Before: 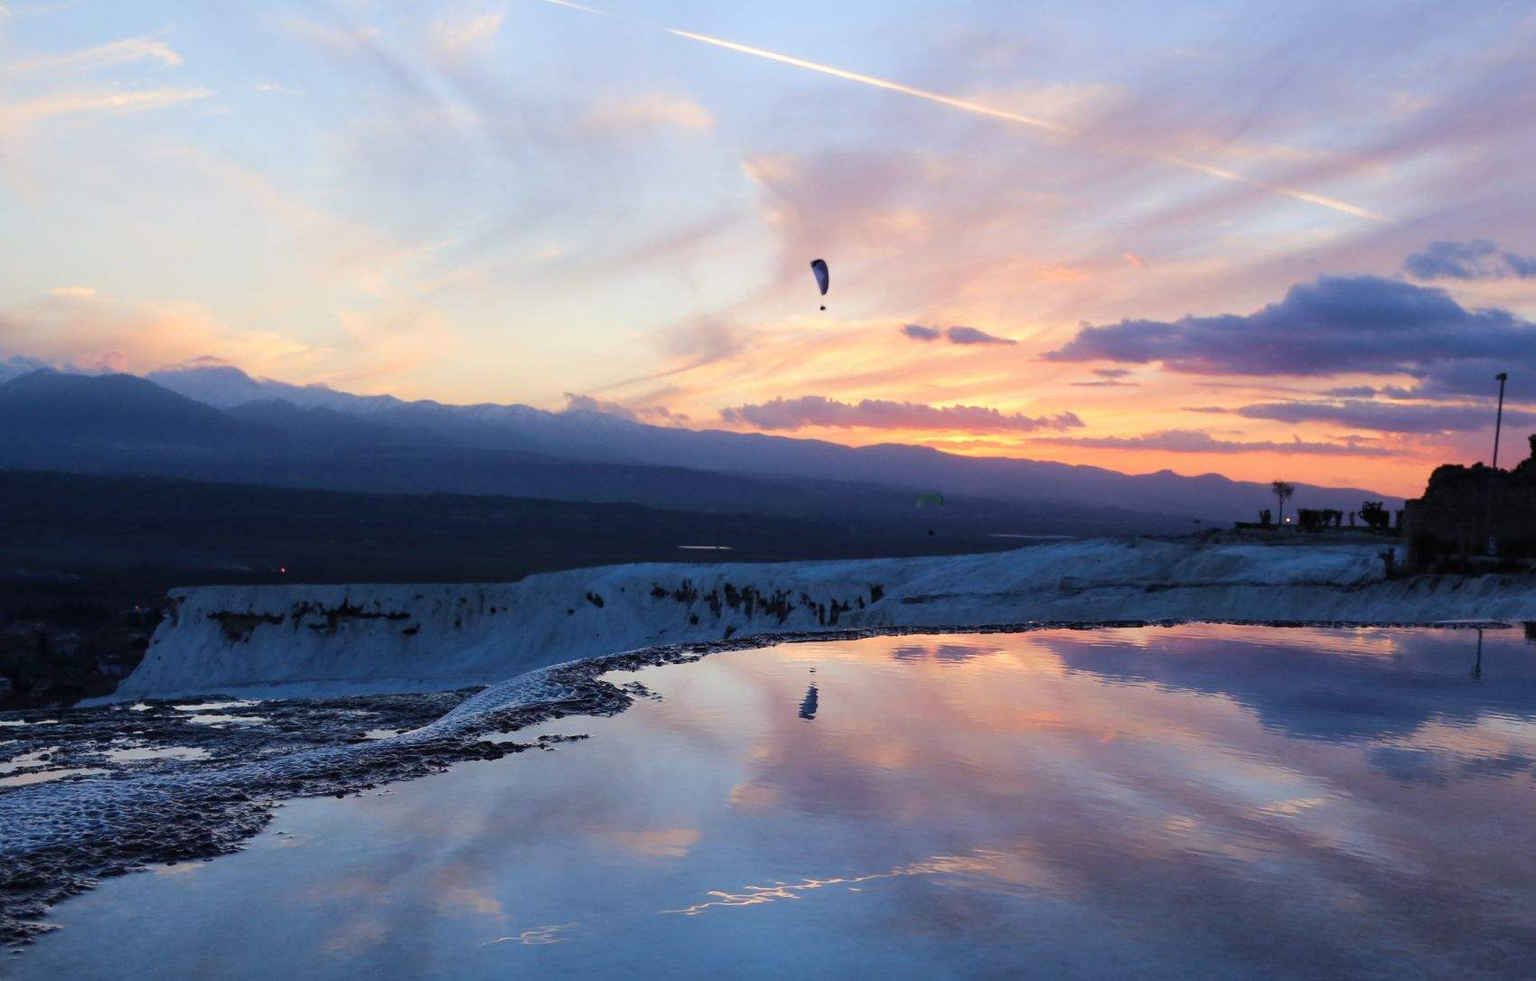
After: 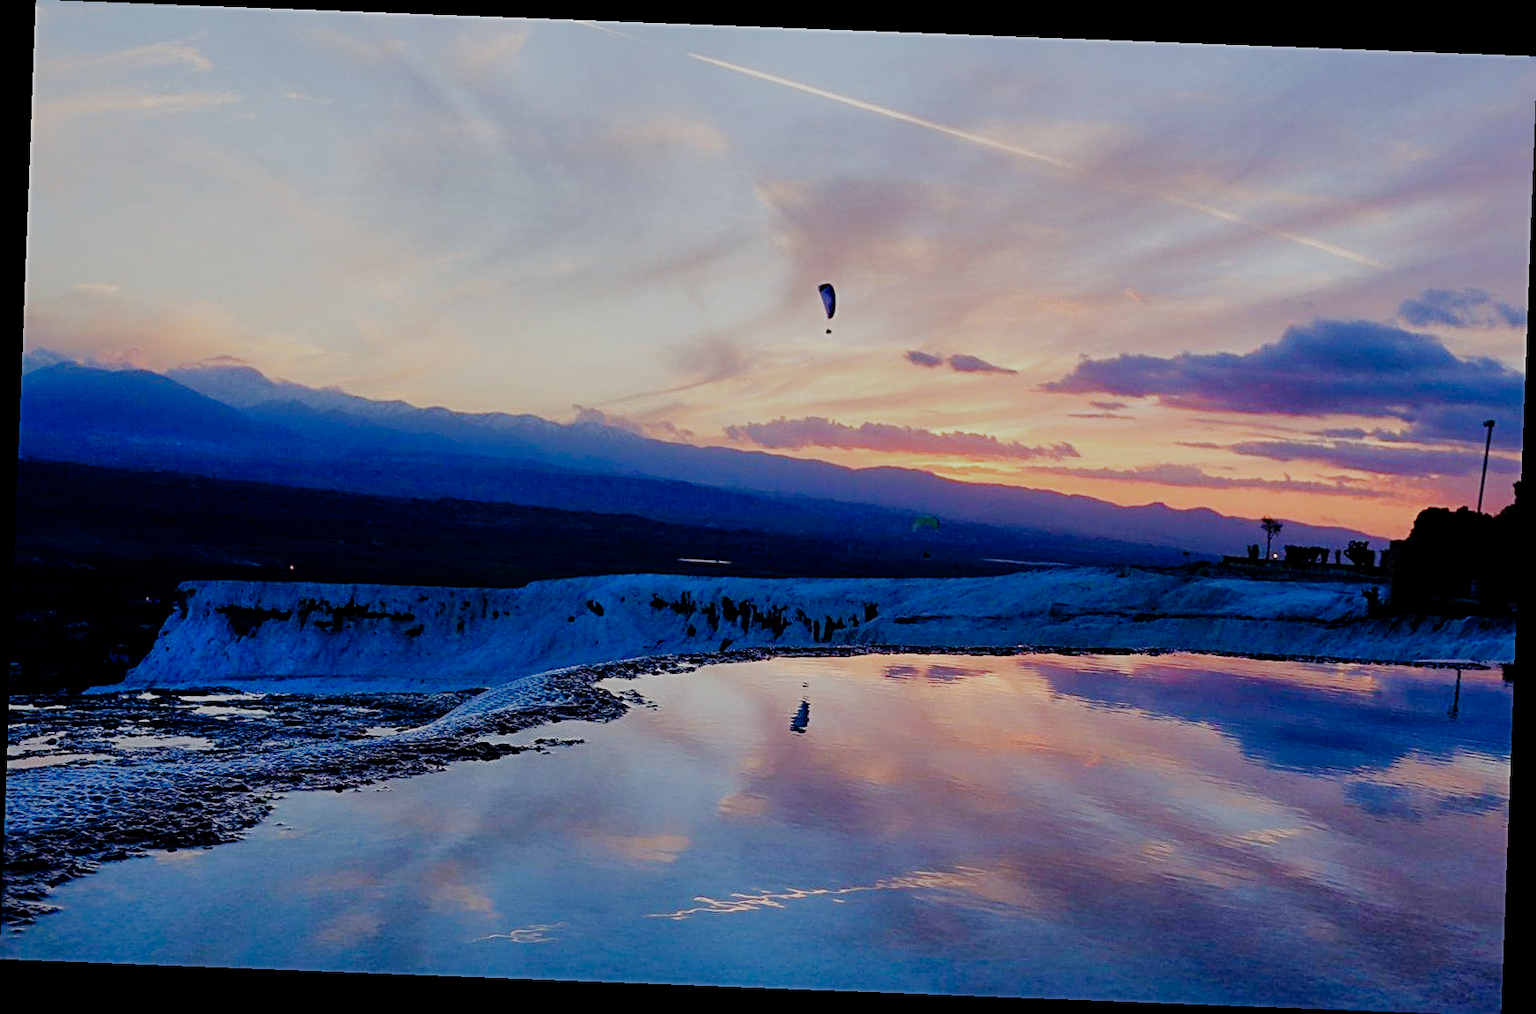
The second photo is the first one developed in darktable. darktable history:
rotate and perspective: rotation 2.17°, automatic cropping off
shadows and highlights: on, module defaults
color balance rgb: perceptual saturation grading › global saturation 25%, perceptual saturation grading › highlights -50%, perceptual saturation grading › shadows 30%, perceptual brilliance grading › global brilliance 12%, global vibrance 20%
filmic rgb: middle gray luminance 29%, black relative exposure -10.3 EV, white relative exposure 5.5 EV, threshold 6 EV, target black luminance 0%, hardness 3.95, latitude 2.04%, contrast 1.132, highlights saturation mix 5%, shadows ↔ highlights balance 15.11%, preserve chrominance no, color science v3 (2019), use custom middle-gray values true, iterations of high-quality reconstruction 0, enable highlight reconstruction true
sharpen: radius 2.676, amount 0.669
